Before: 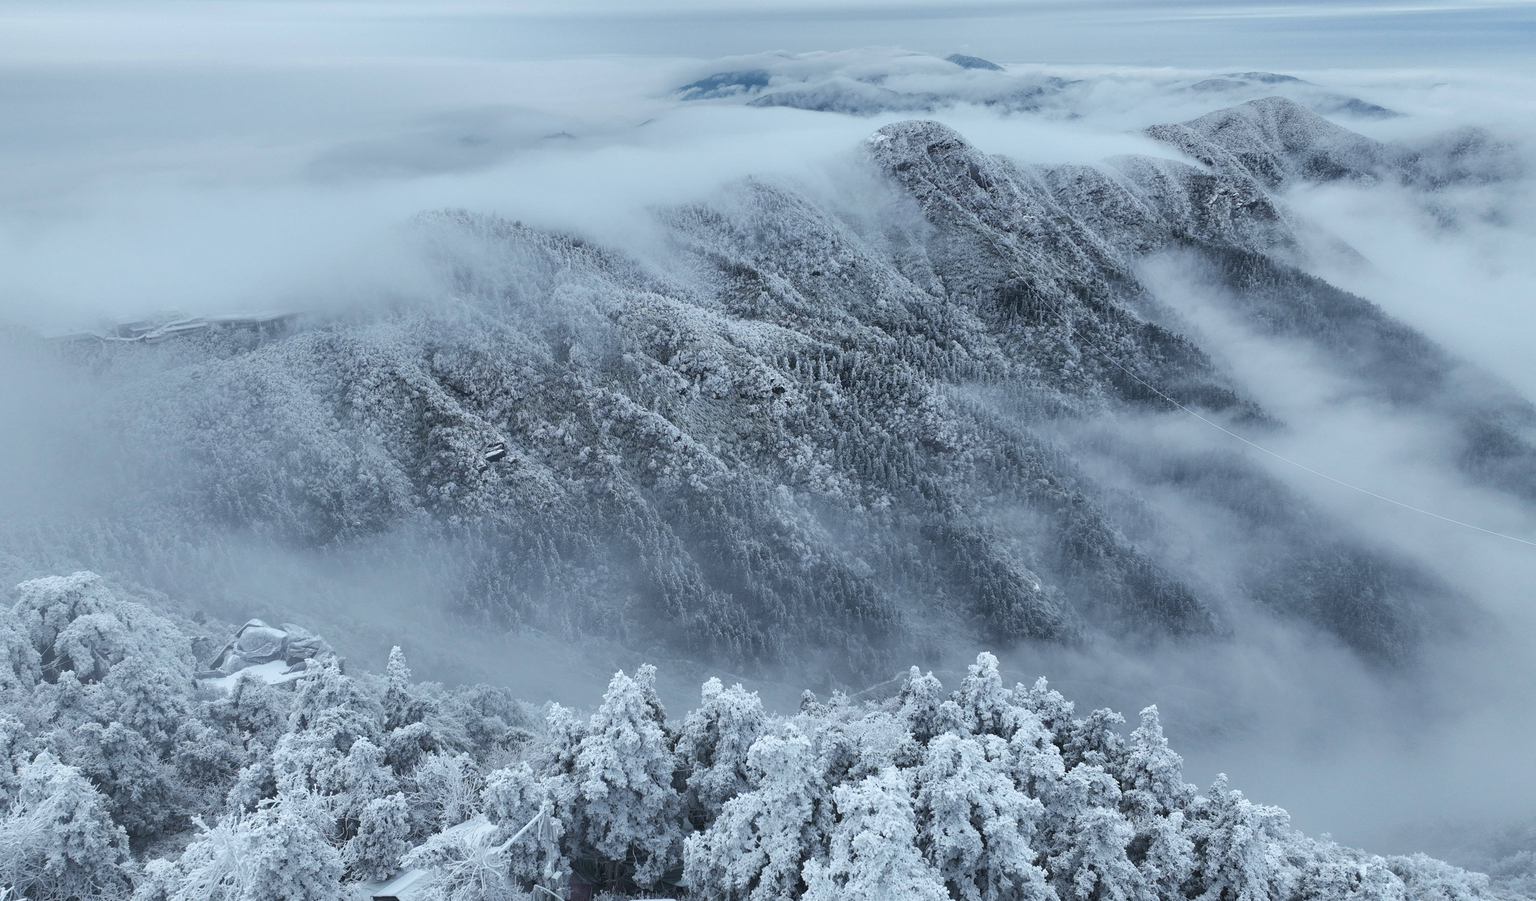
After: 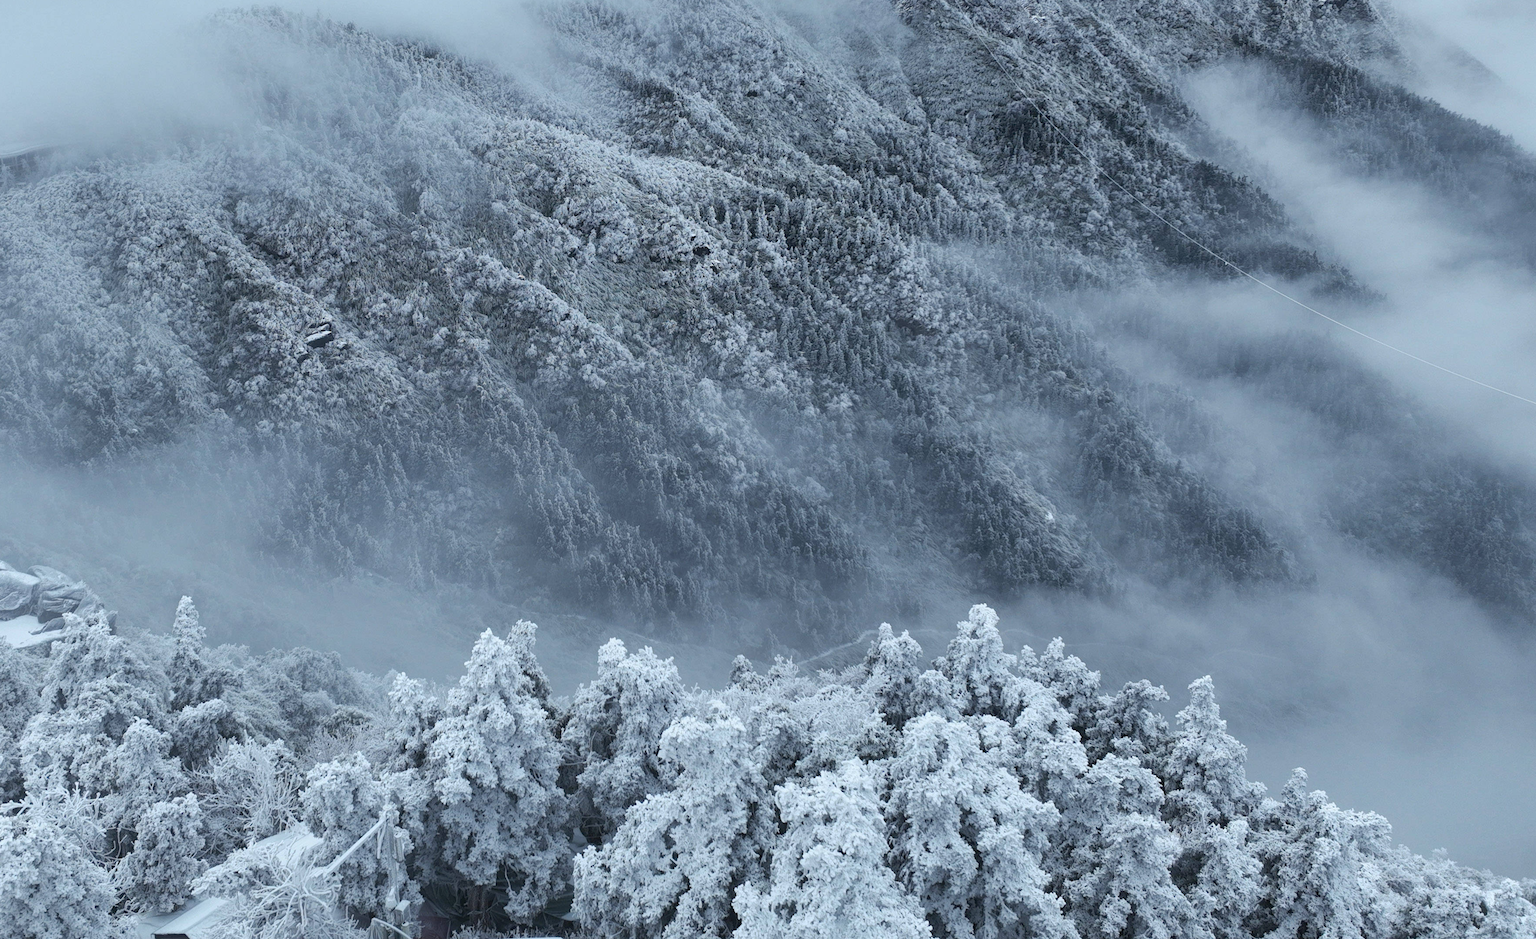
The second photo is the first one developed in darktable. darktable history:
crop: left 16.843%, top 22.674%, right 8.983%
exposure: black level correction 0.001, compensate highlight preservation false
